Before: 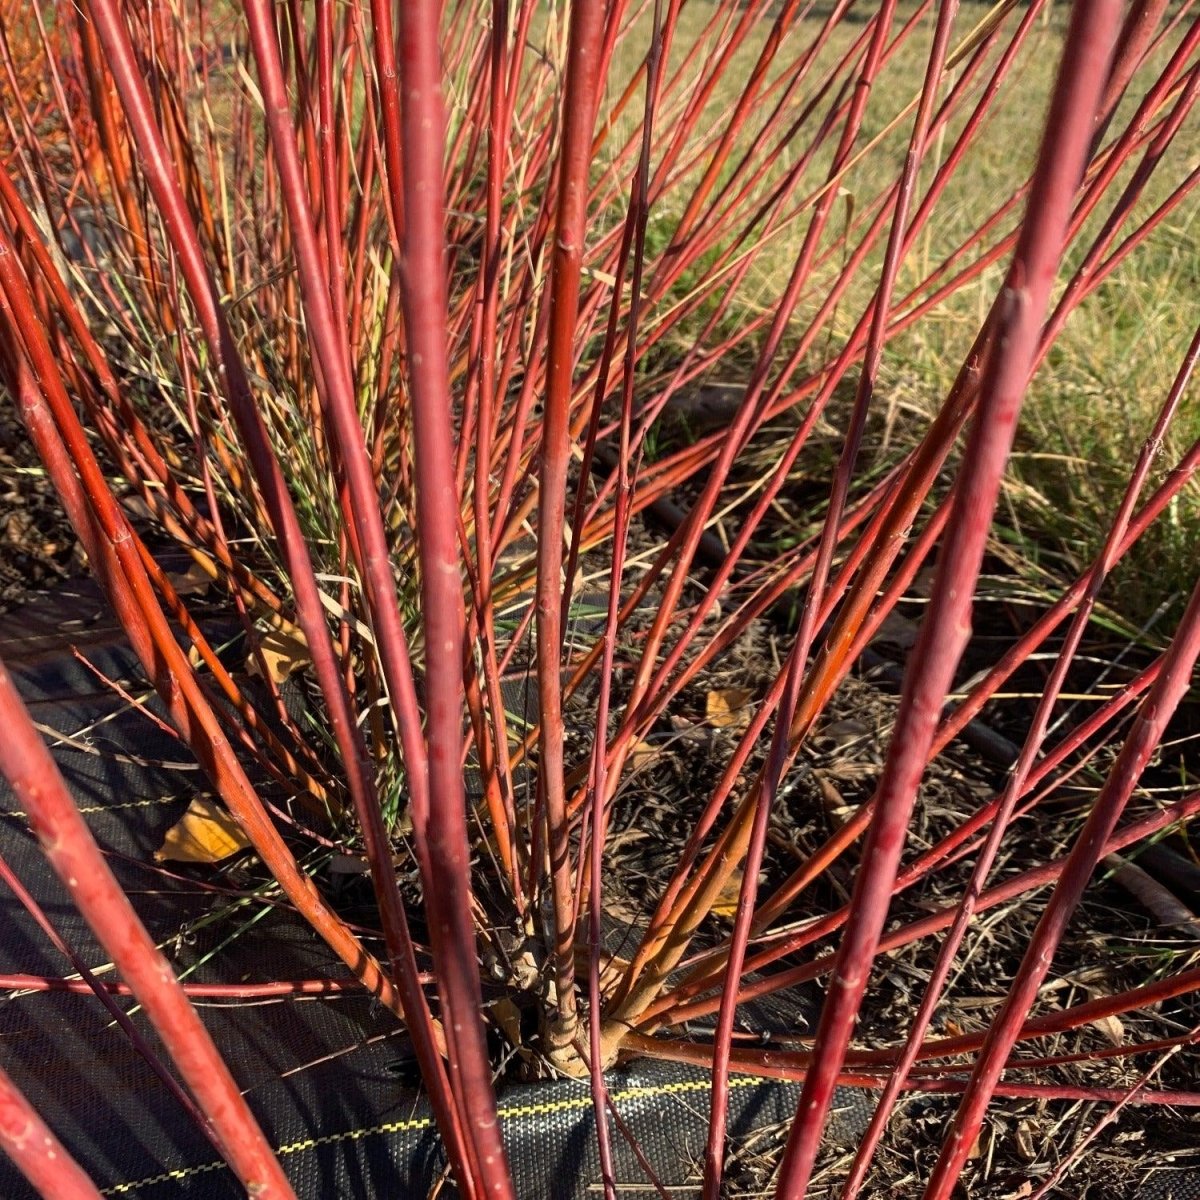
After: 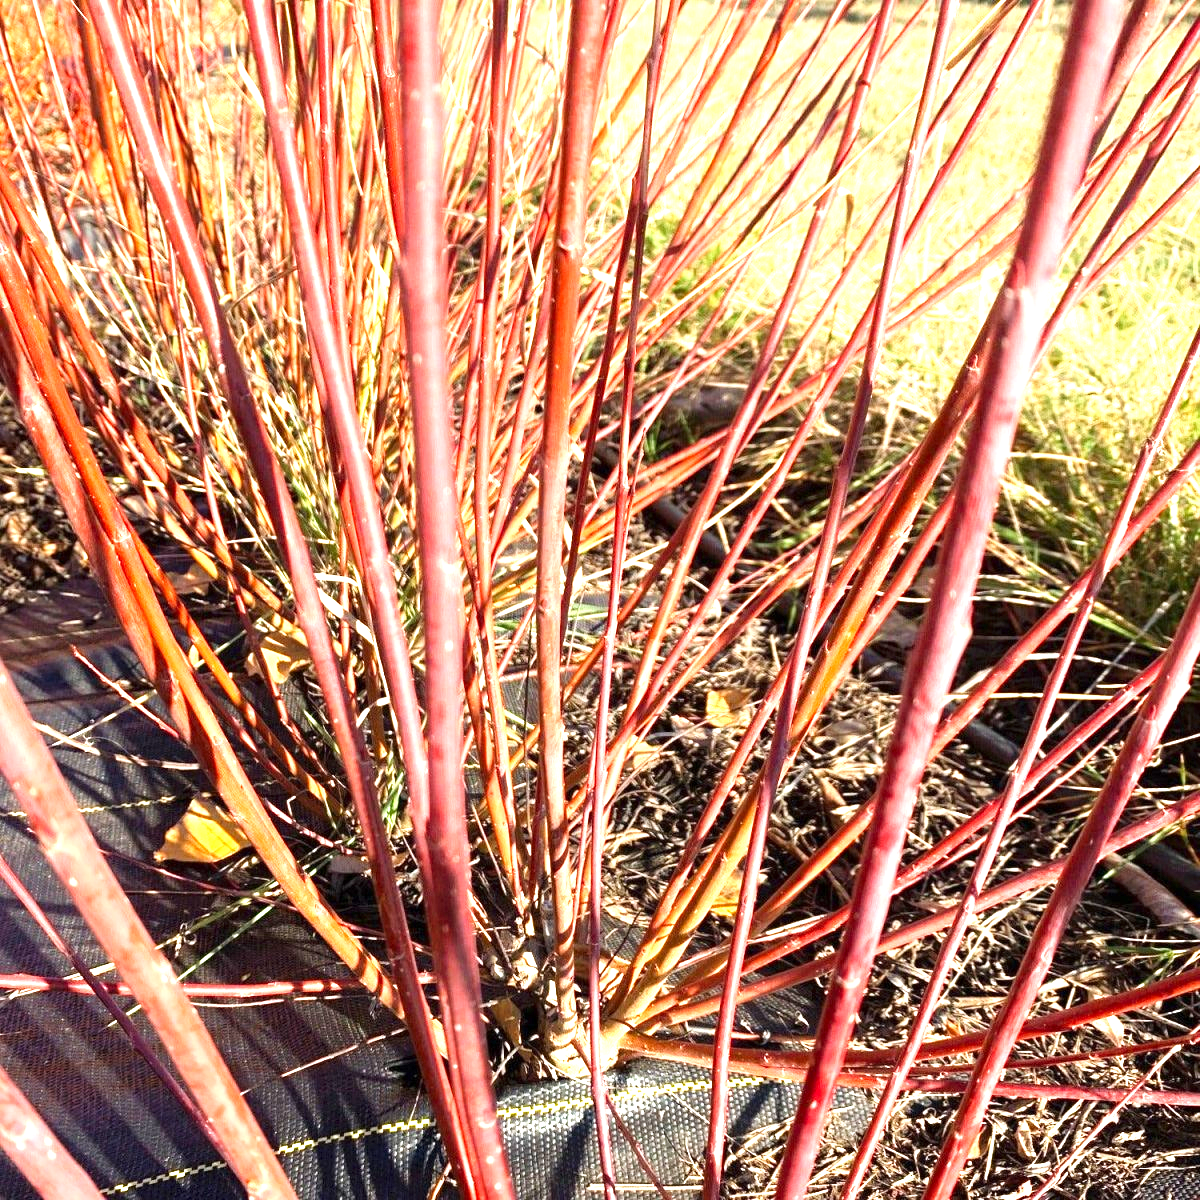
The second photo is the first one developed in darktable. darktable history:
tone curve: curves: ch0 [(0, 0) (0.087, 0.054) (0.281, 0.245) (0.532, 0.514) (0.835, 0.818) (0.994, 0.955)]; ch1 [(0, 0) (0.27, 0.195) (0.406, 0.435) (0.452, 0.474) (0.495, 0.5) (0.514, 0.508) (0.537, 0.556) (0.654, 0.689) (1, 1)]; ch2 [(0, 0) (0.269, 0.299) (0.459, 0.441) (0.498, 0.499) (0.523, 0.52) (0.551, 0.549) (0.633, 0.625) (0.659, 0.681) (0.718, 0.764) (1, 1)], preserve colors none
exposure: exposure 2.187 EV, compensate highlight preservation false
